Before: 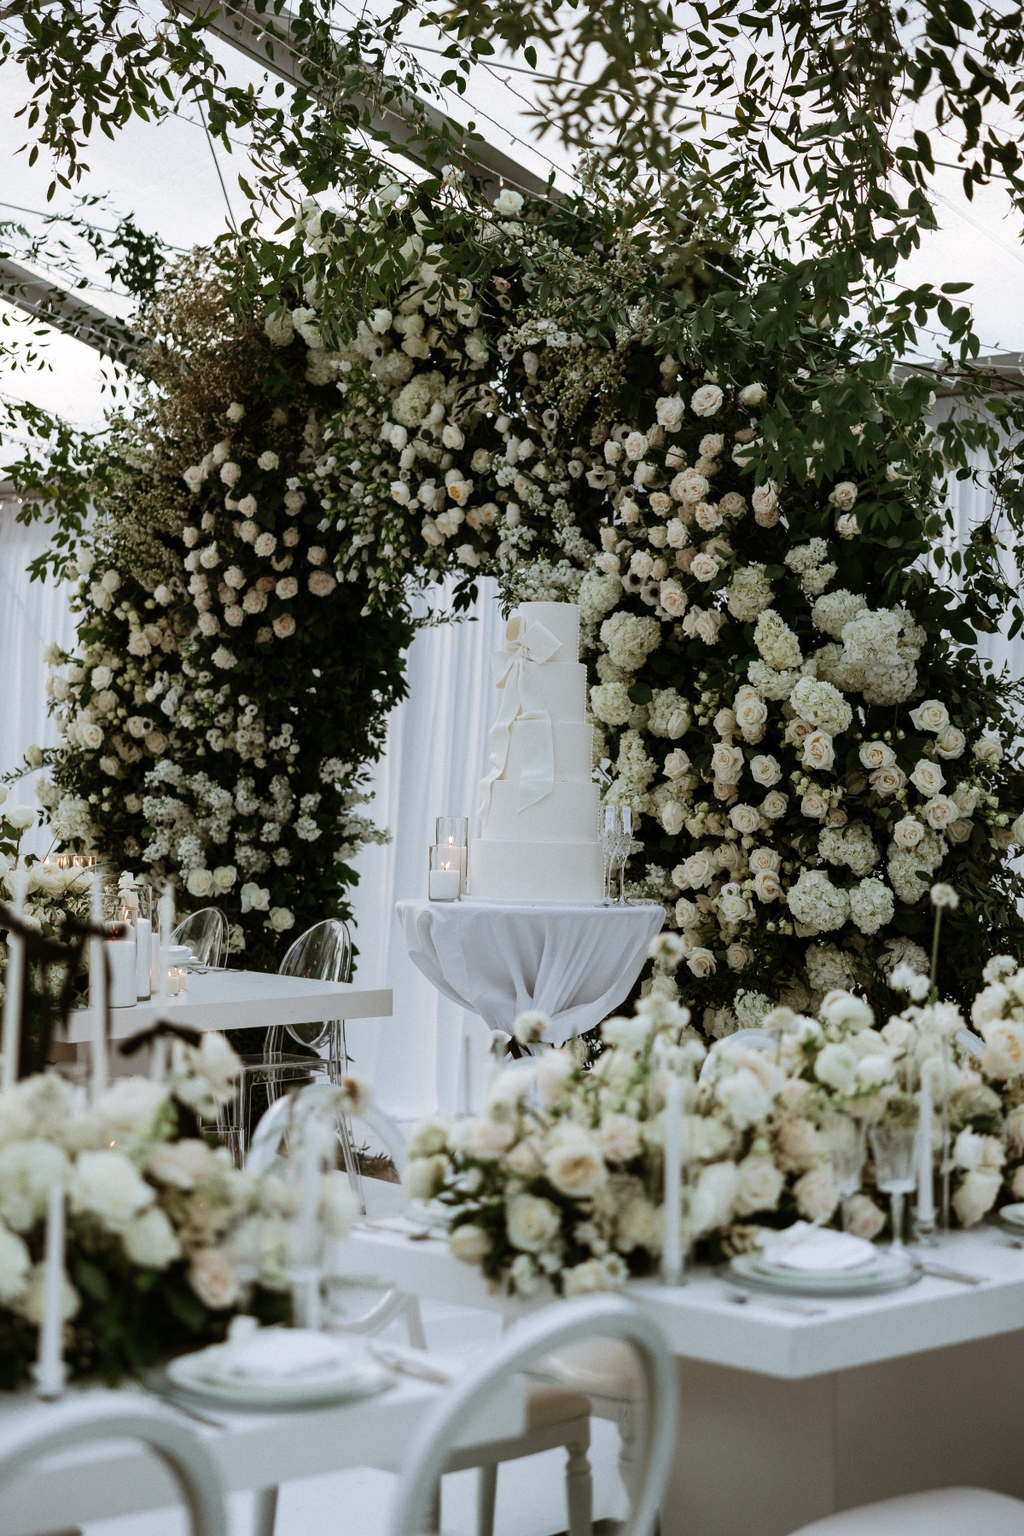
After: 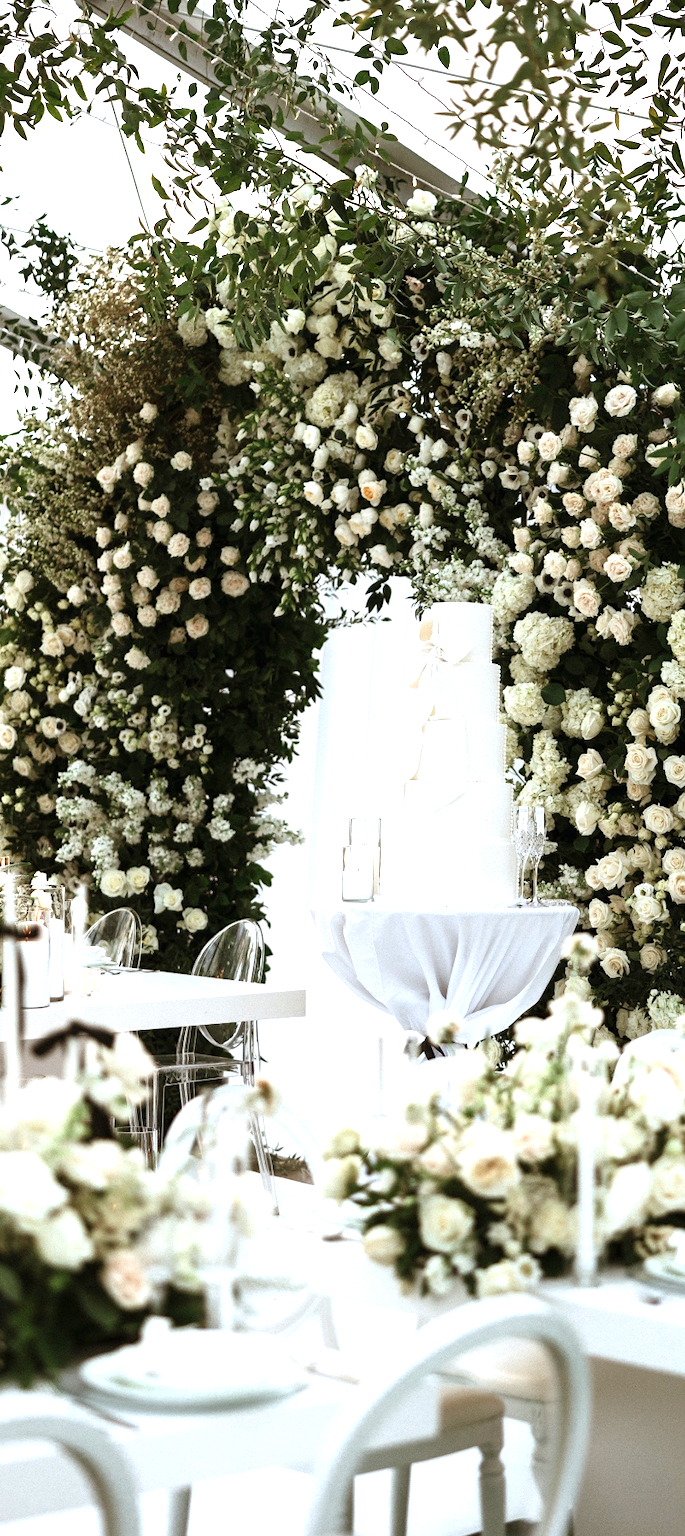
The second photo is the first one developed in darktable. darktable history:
crop and rotate: left 8.528%, right 24.503%
exposure: black level correction 0, exposure 1.199 EV, compensate highlight preservation false
